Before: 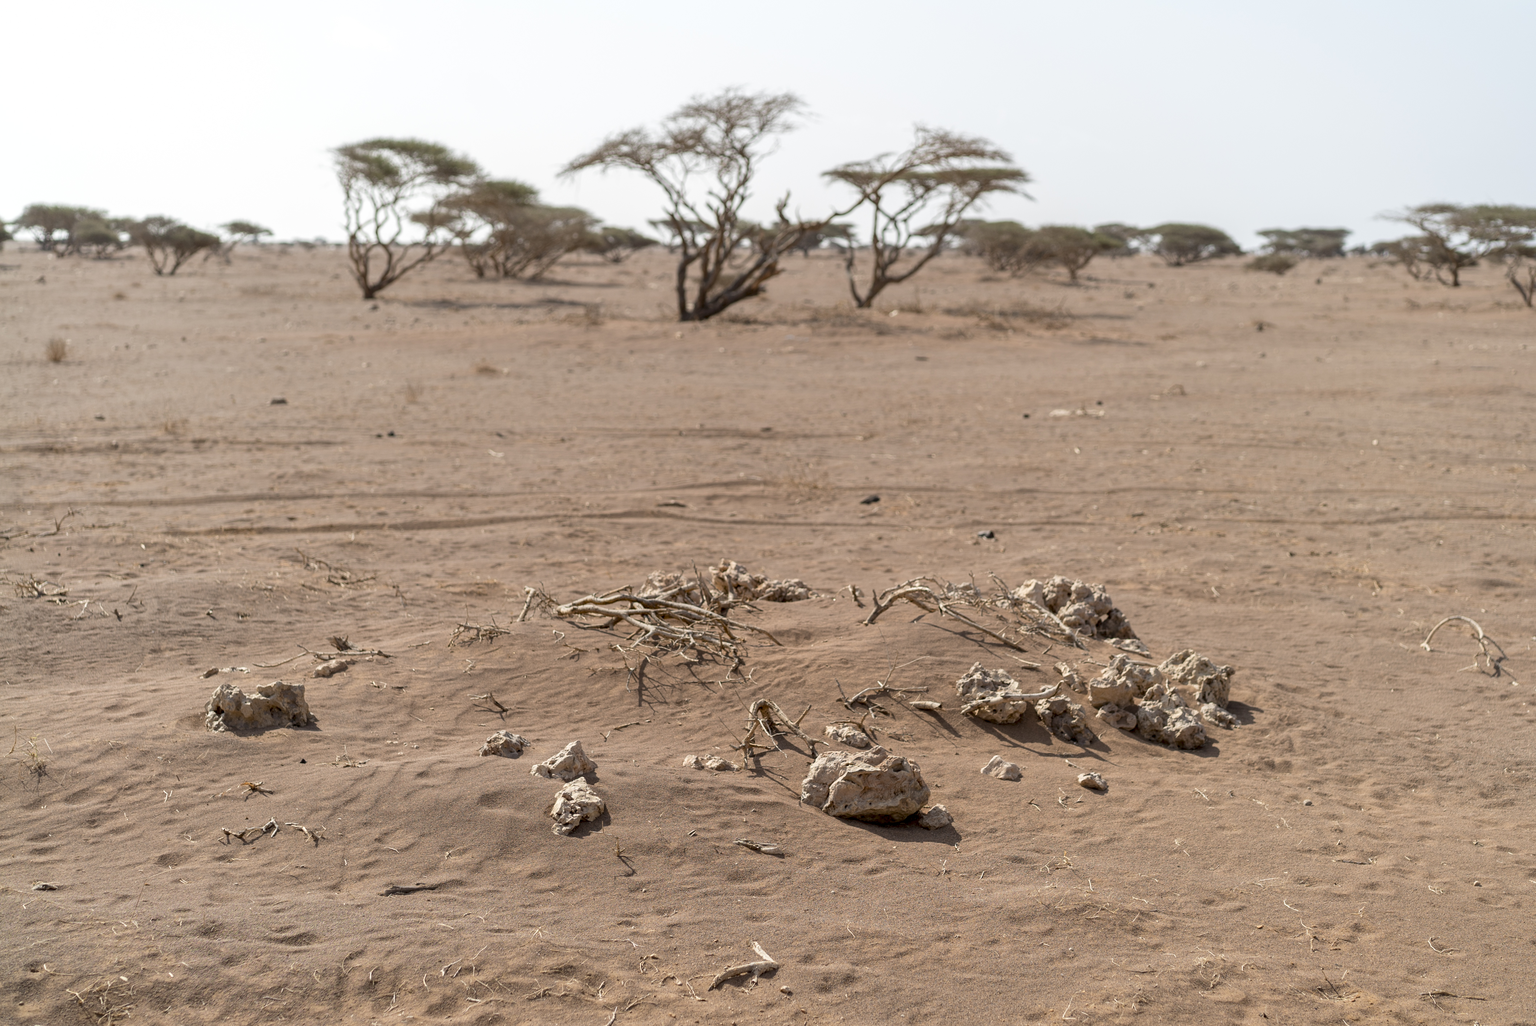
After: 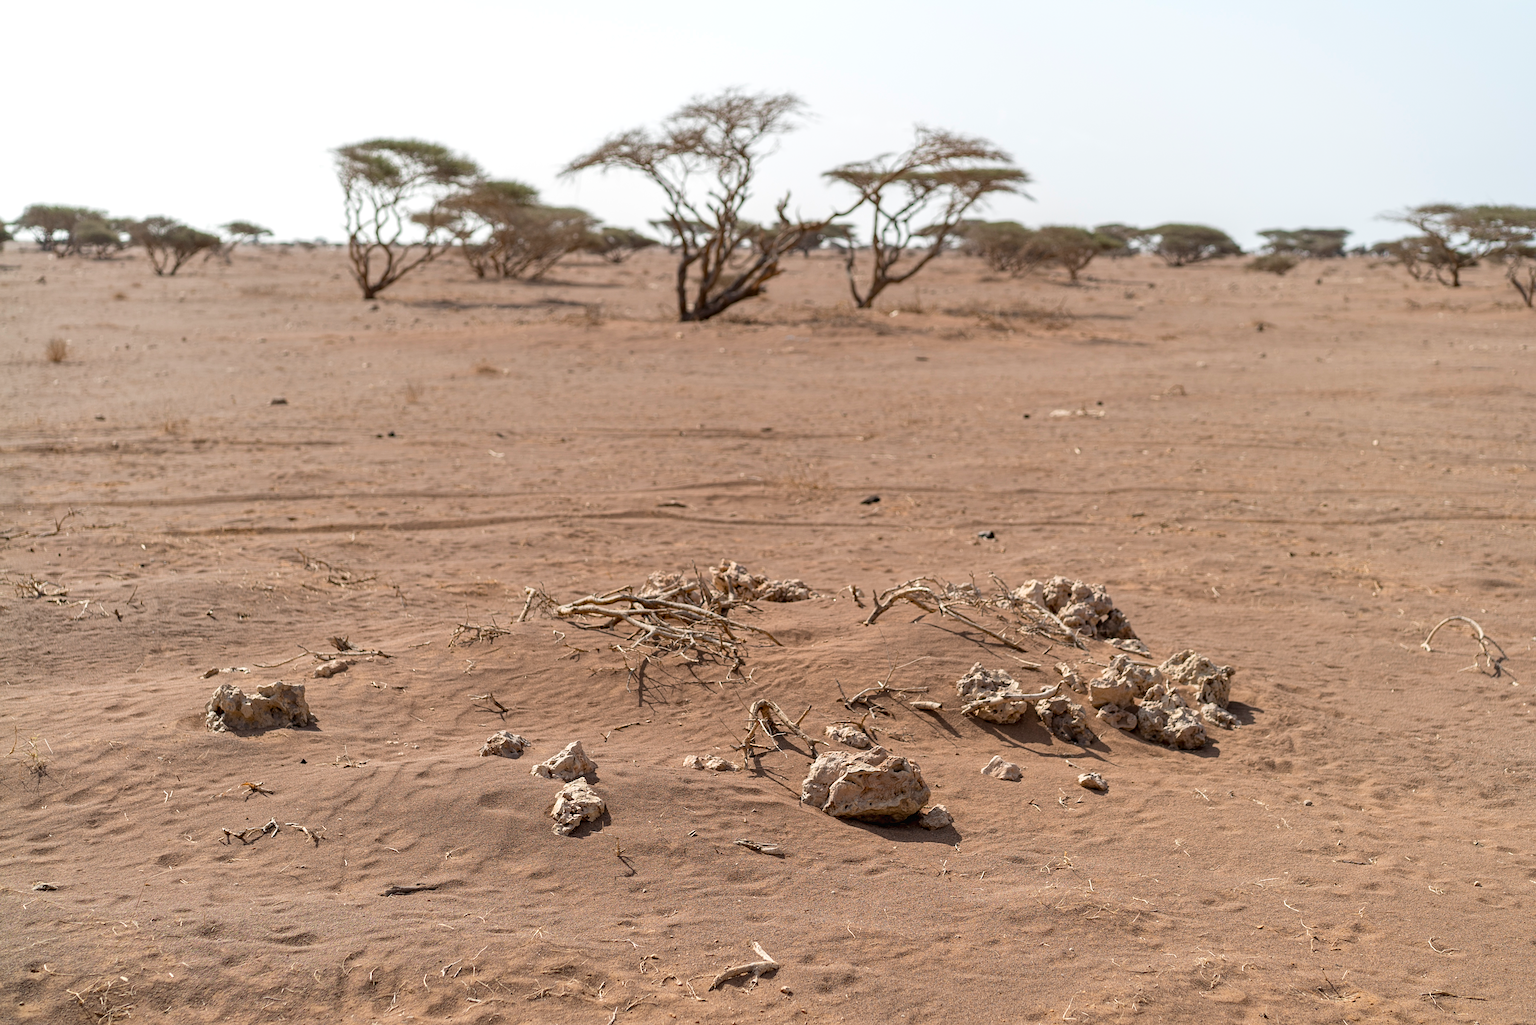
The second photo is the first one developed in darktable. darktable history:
exposure: black level correction -0.001, exposure 0.079 EV, compensate exposure bias true, compensate highlight preservation false
sharpen: amount 0.203
haze removal: compatibility mode true, adaptive false
